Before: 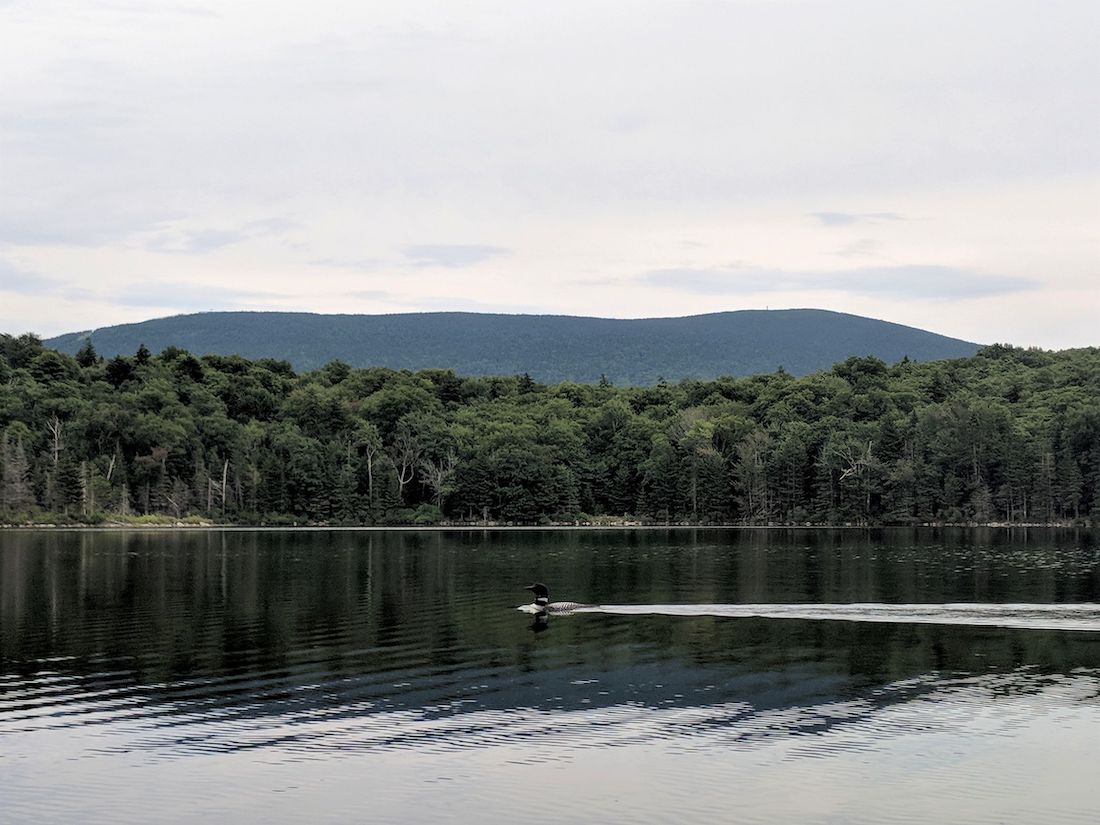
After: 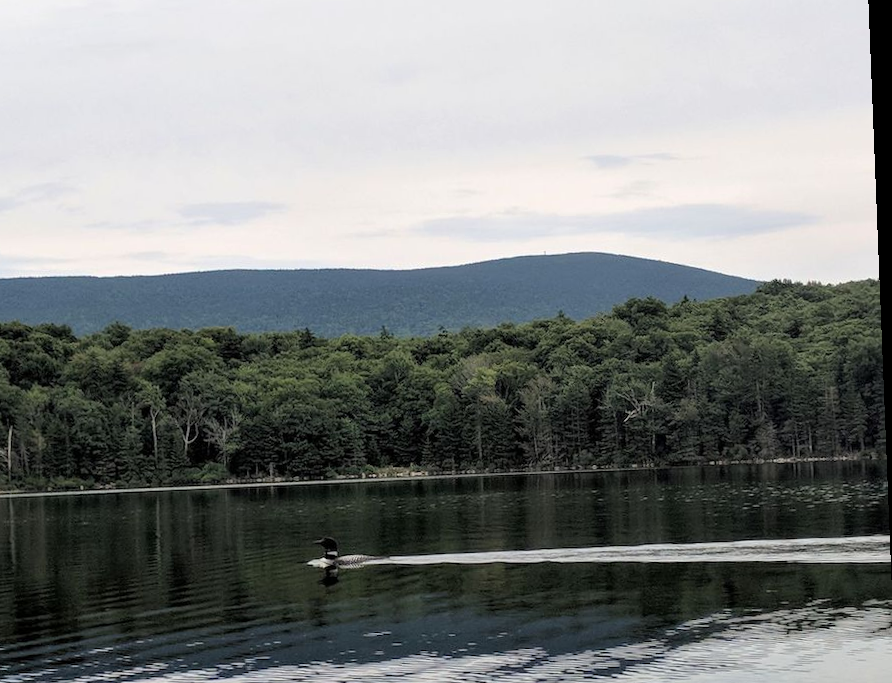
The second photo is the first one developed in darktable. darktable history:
rotate and perspective: rotation -2.29°, automatic cropping off
crop and rotate: left 20.74%, top 7.912%, right 0.375%, bottom 13.378%
